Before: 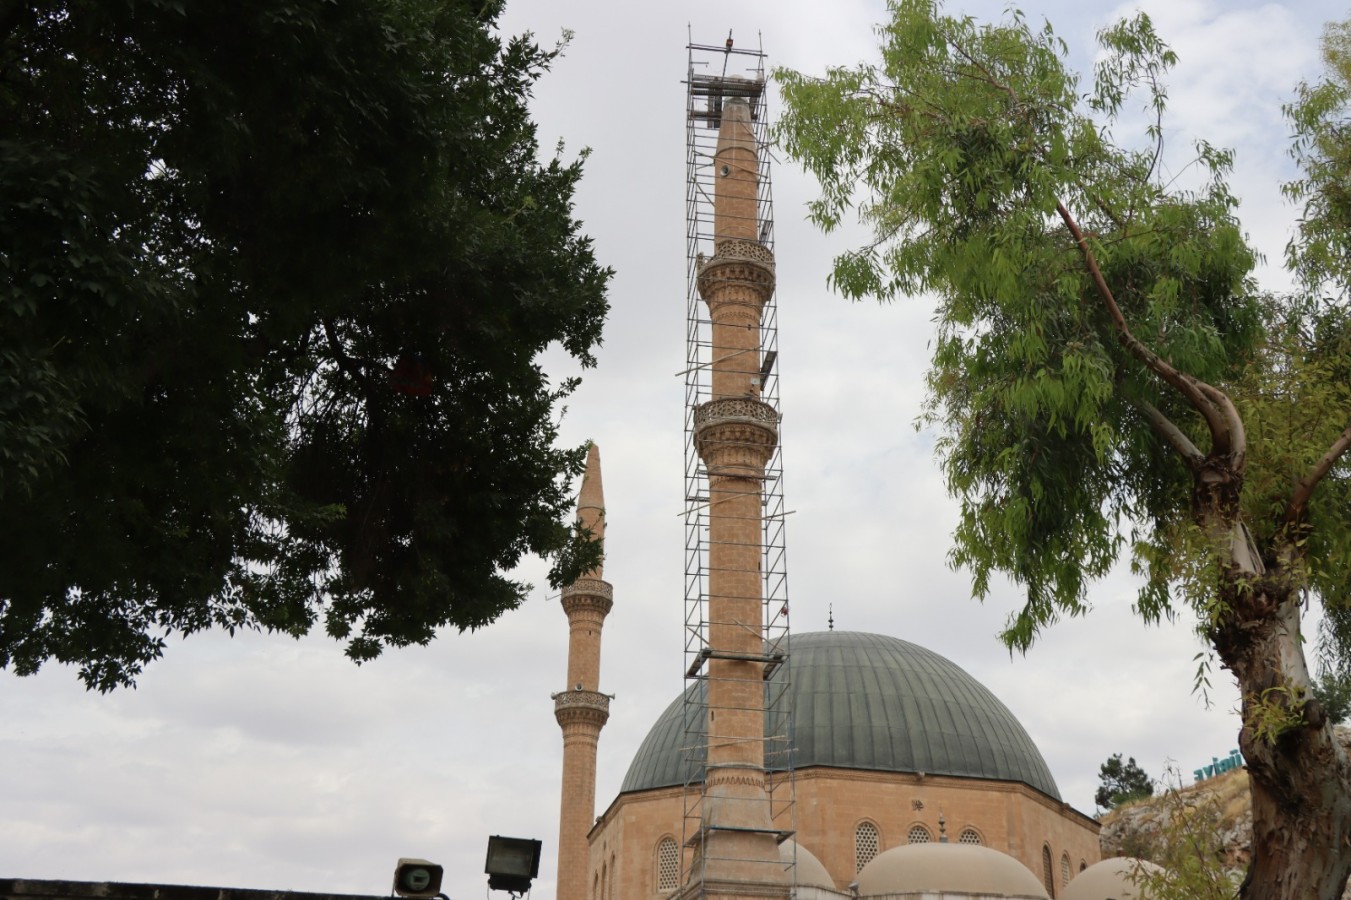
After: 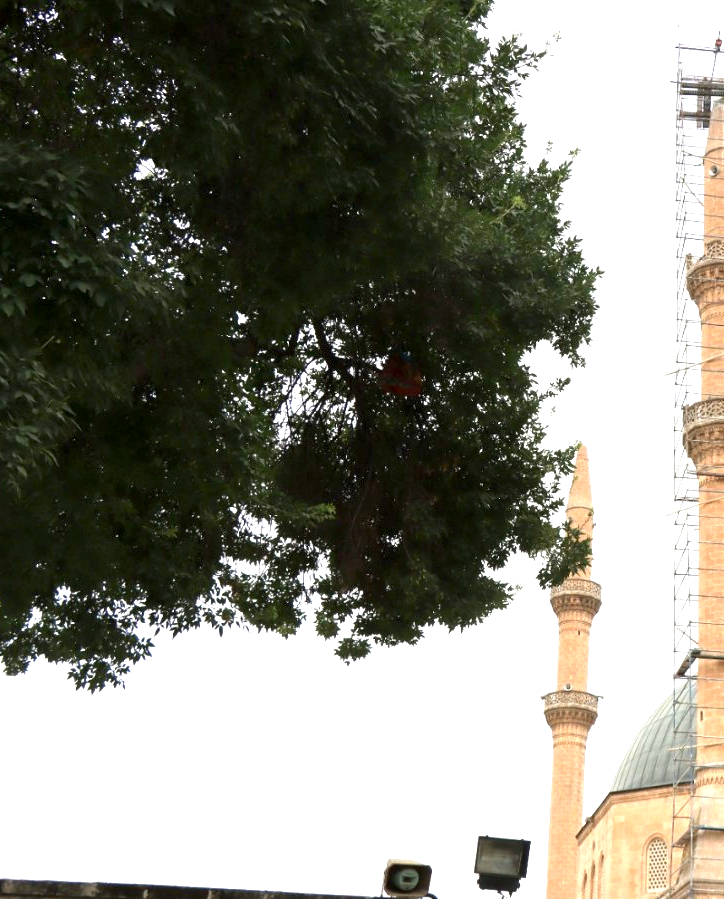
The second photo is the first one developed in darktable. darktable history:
crop: left 0.815%, right 45.559%, bottom 0.087%
exposure: black level correction 0.001, exposure 1.864 EV, compensate highlight preservation false
